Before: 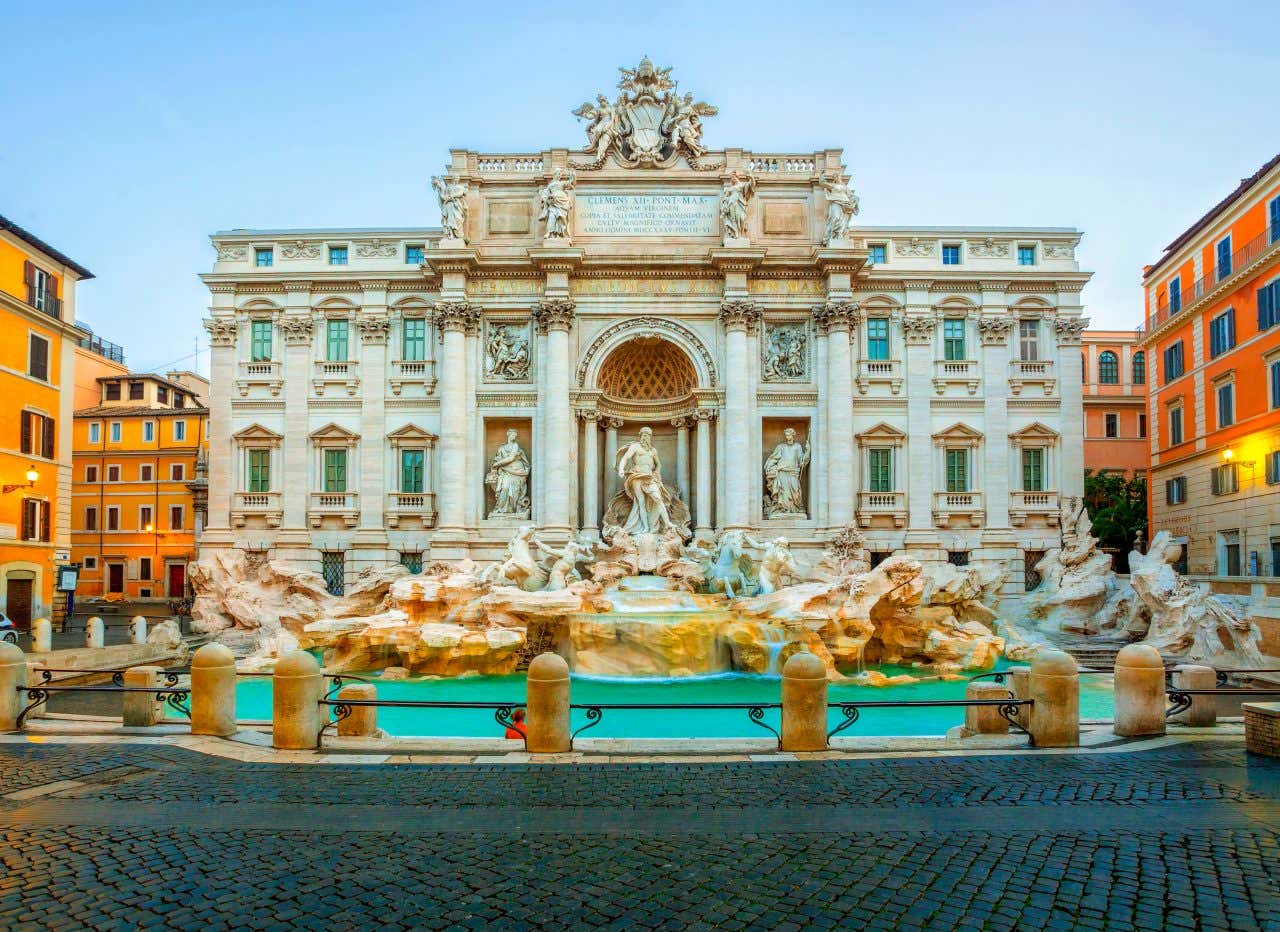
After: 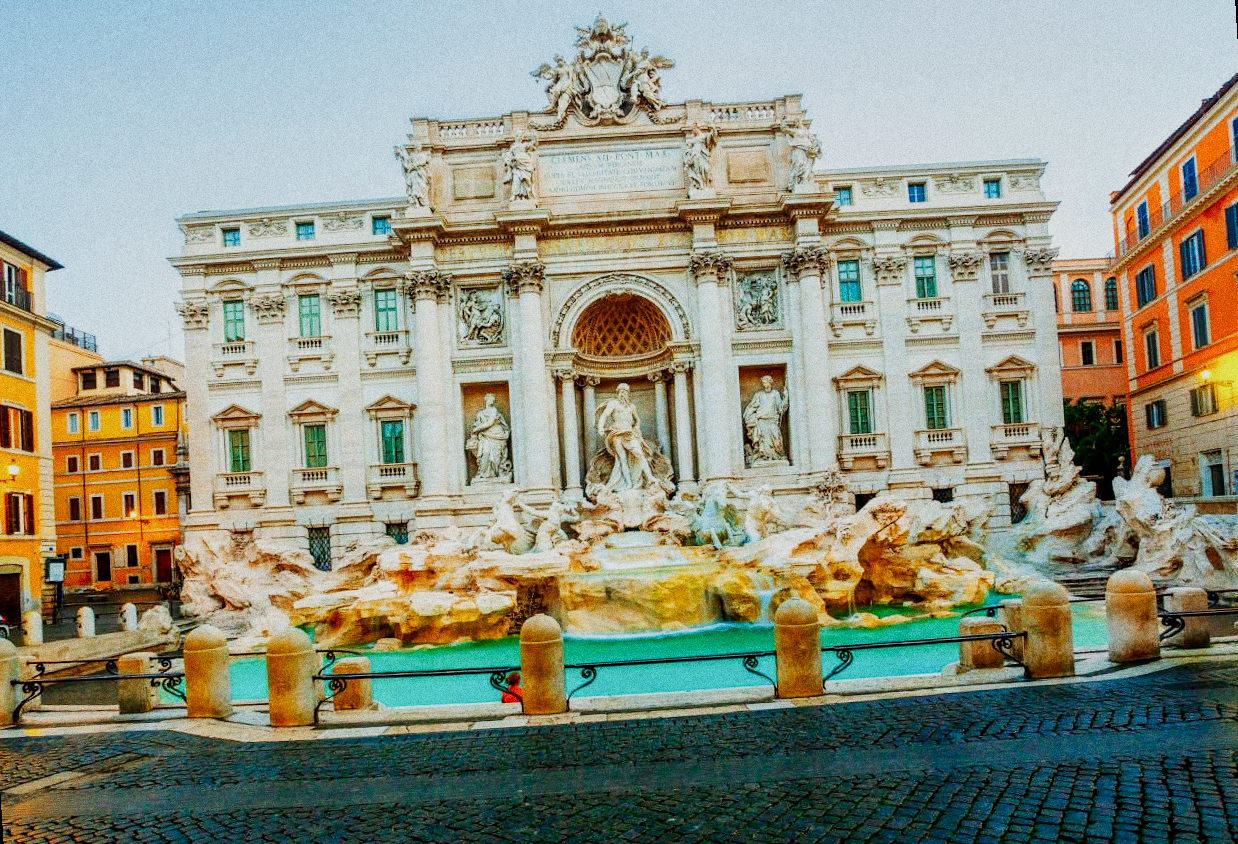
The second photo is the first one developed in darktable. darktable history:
shadows and highlights: shadows 37.27, highlights -28.18, soften with gaussian
grain: coarseness 0.09 ISO, strength 40%
rotate and perspective: rotation -3.52°, crop left 0.036, crop right 0.964, crop top 0.081, crop bottom 0.919
sigmoid: contrast 1.7, skew -0.2, preserve hue 0%, red attenuation 0.1, red rotation 0.035, green attenuation 0.1, green rotation -0.017, blue attenuation 0.15, blue rotation -0.052, base primaries Rec2020
